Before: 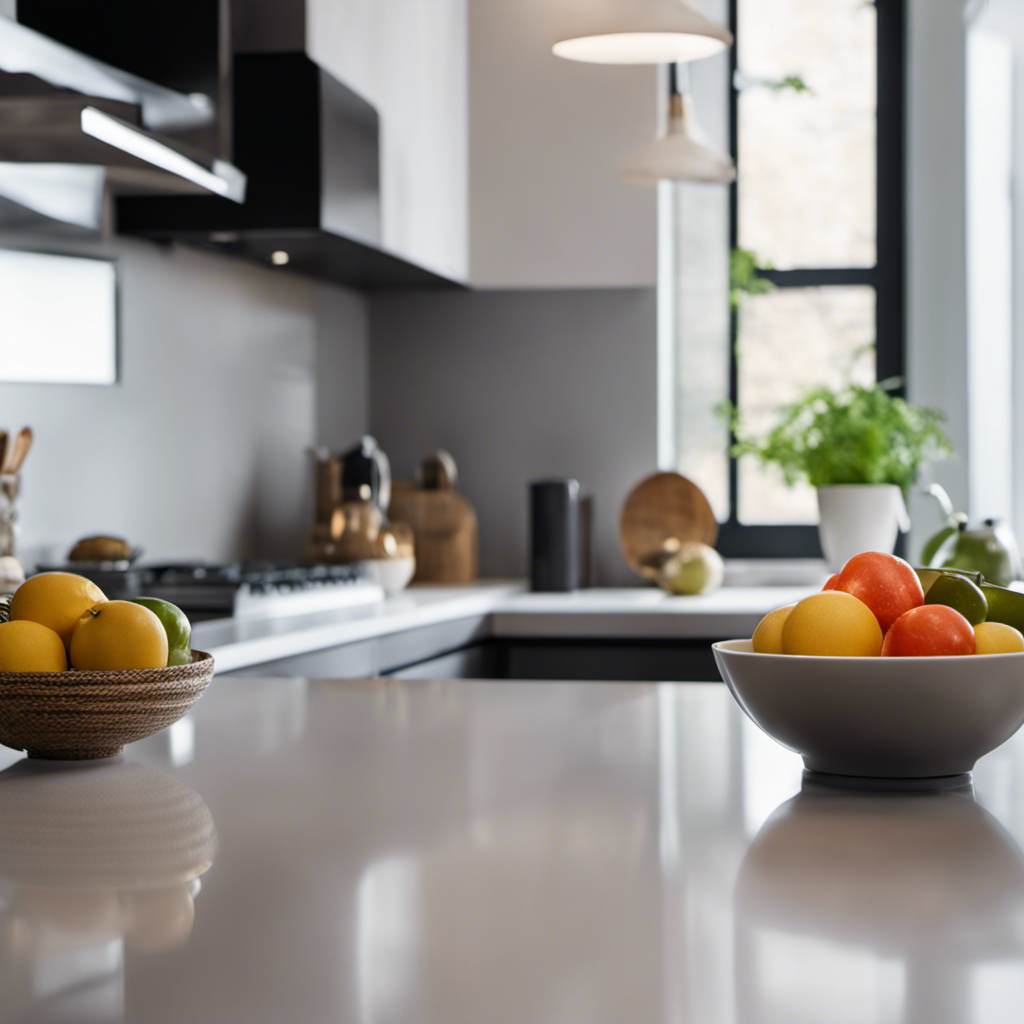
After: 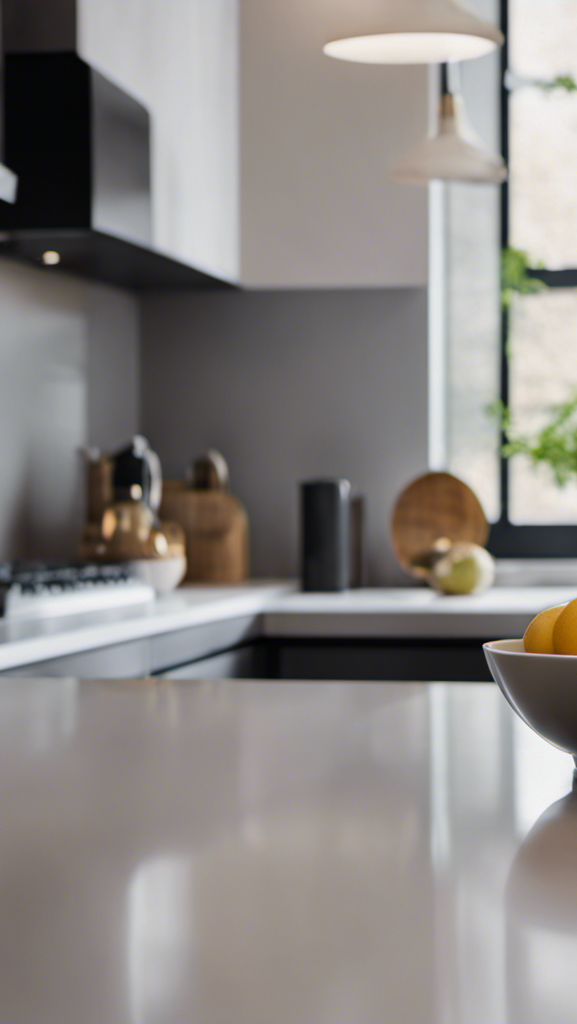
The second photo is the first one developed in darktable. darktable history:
crop and rotate: left 22.431%, right 21.148%
shadows and highlights: shadows -20.03, white point adjustment -2.01, highlights -34.88
